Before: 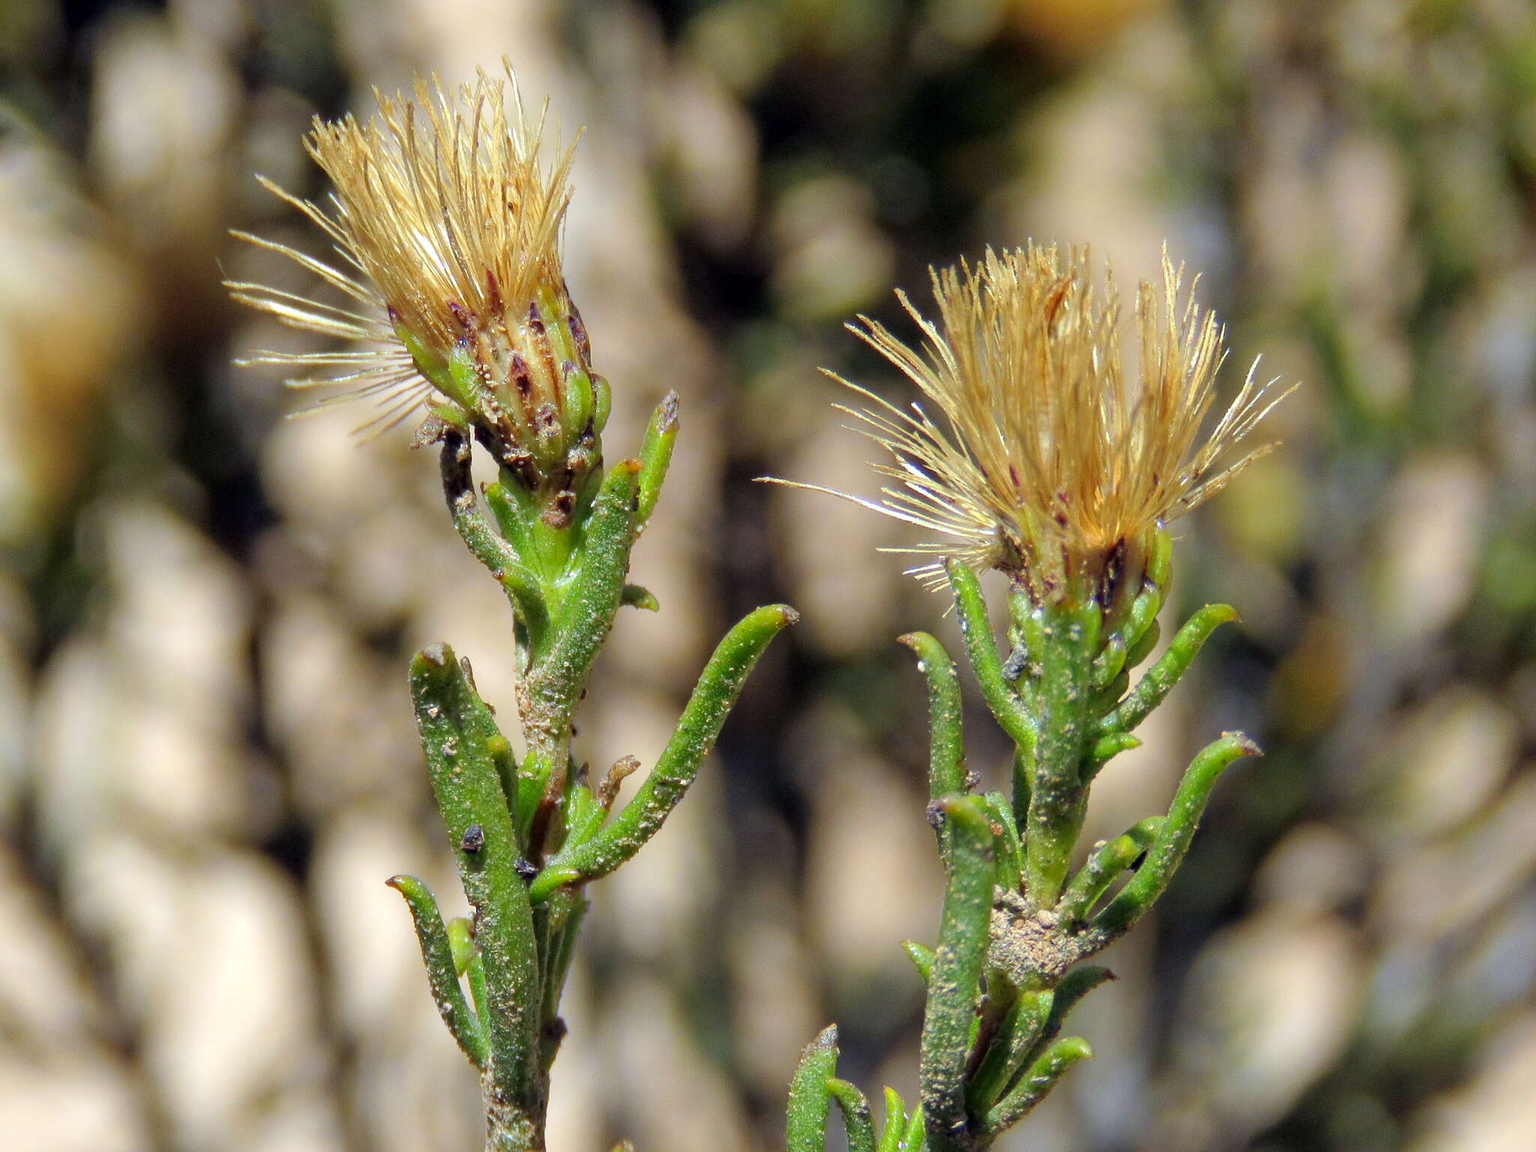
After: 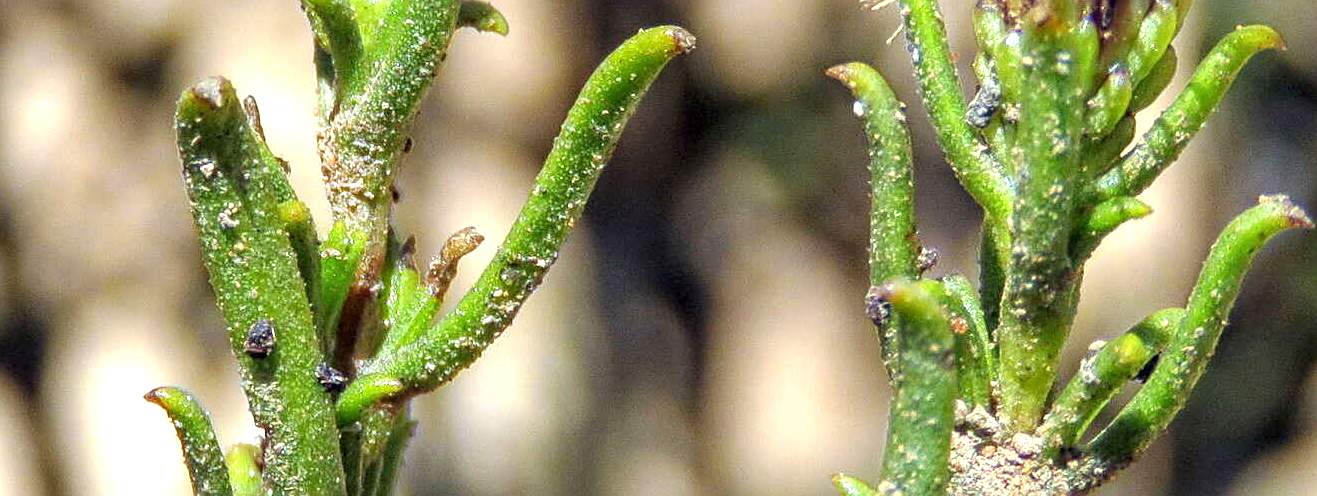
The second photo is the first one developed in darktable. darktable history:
crop: left 18.077%, top 50.785%, right 17.587%, bottom 16.884%
local contrast: on, module defaults
exposure: exposure 0.645 EV, compensate highlight preservation false
sharpen: on, module defaults
